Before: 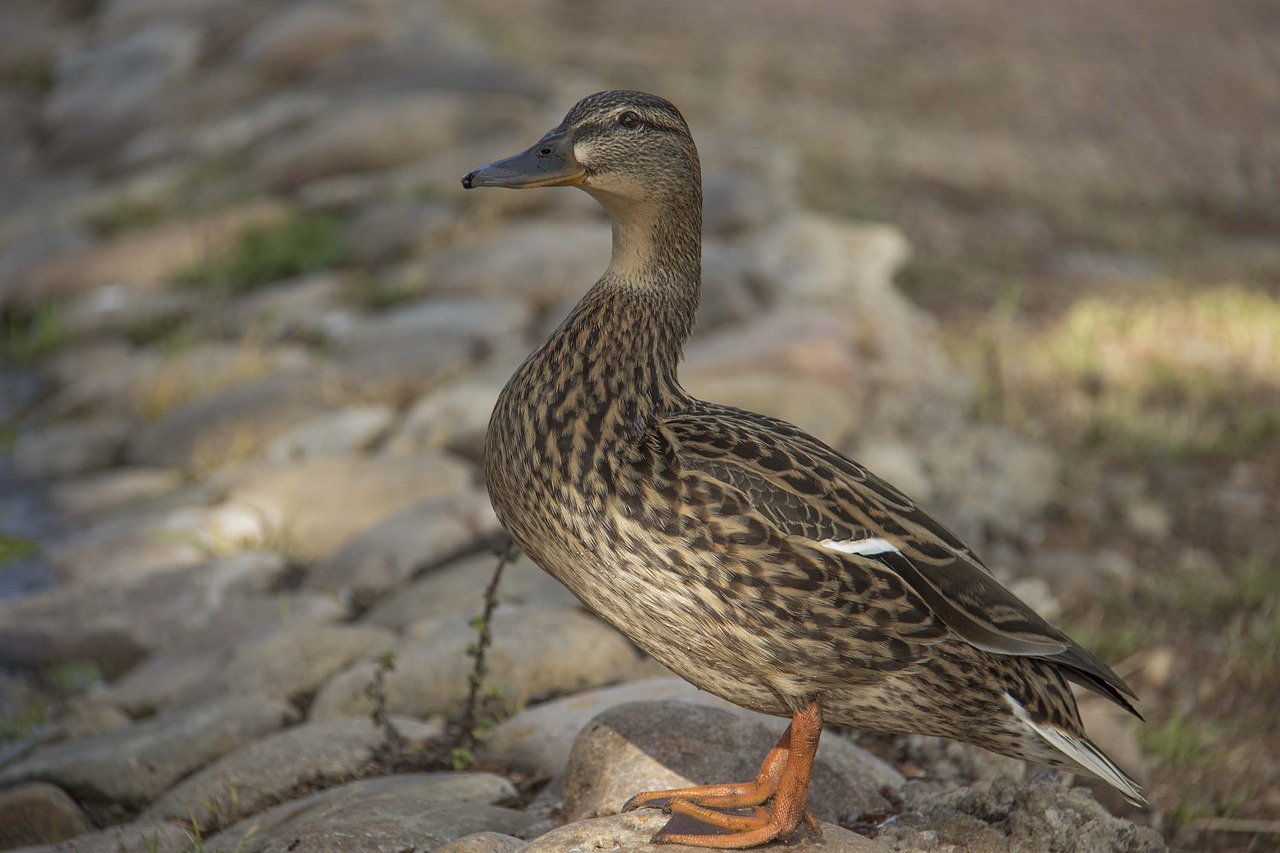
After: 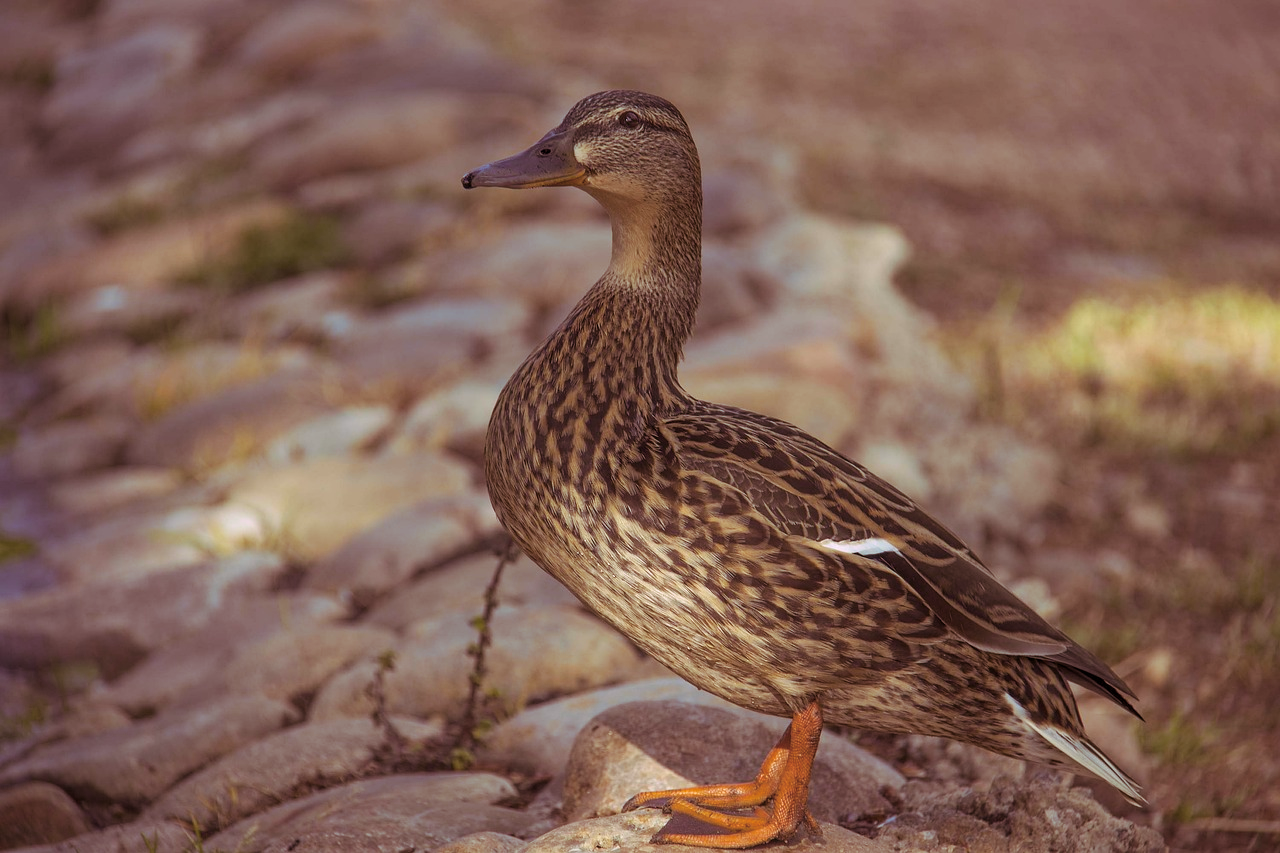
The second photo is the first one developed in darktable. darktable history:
white balance: red 1.004, blue 1.024
color balance rgb: perceptual saturation grading › global saturation 35%, perceptual saturation grading › highlights -30%, perceptual saturation grading › shadows 35%, perceptual brilliance grading › global brilliance 3%, perceptual brilliance grading › highlights -3%, perceptual brilliance grading › shadows 3%
split-toning: highlights › hue 298.8°, highlights › saturation 0.73, compress 41.76%
color balance: output saturation 110%
